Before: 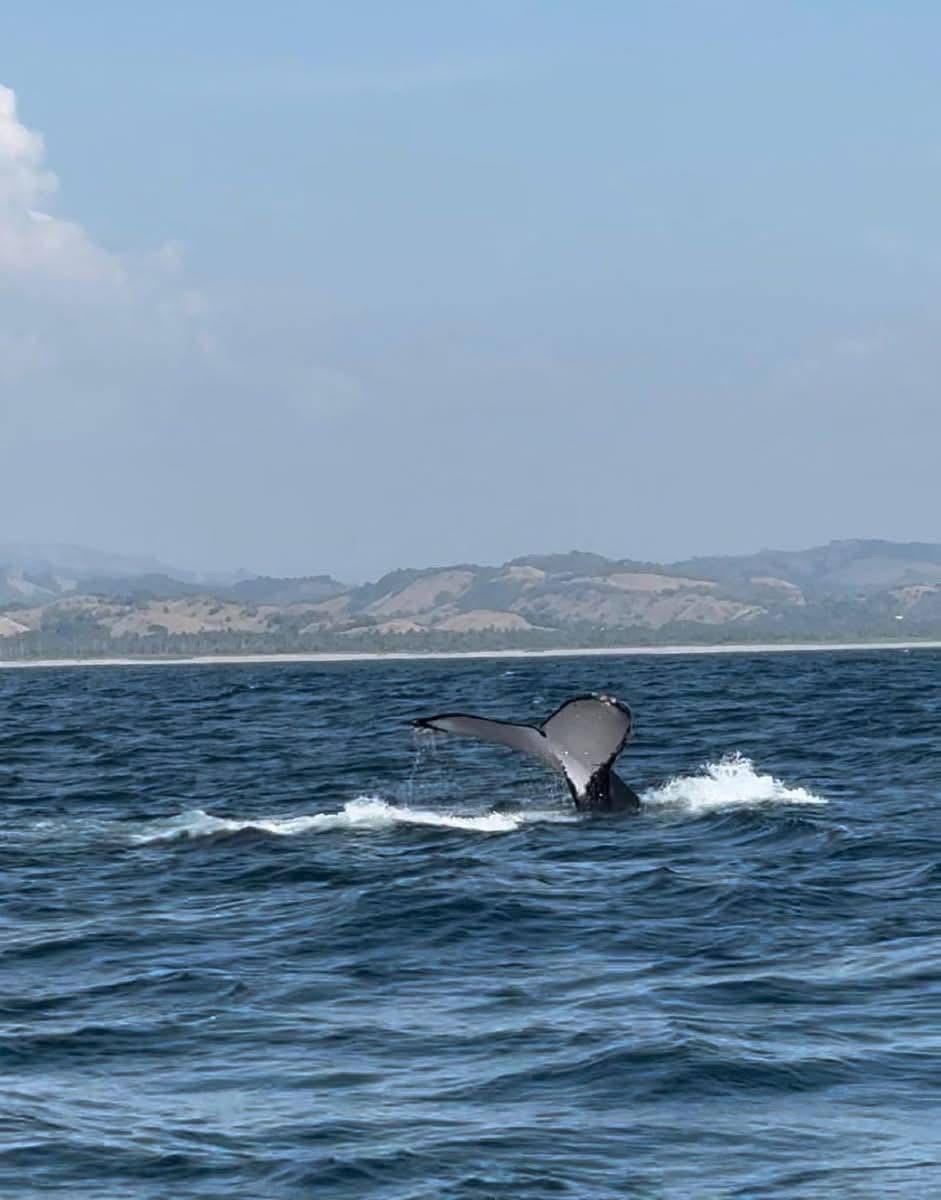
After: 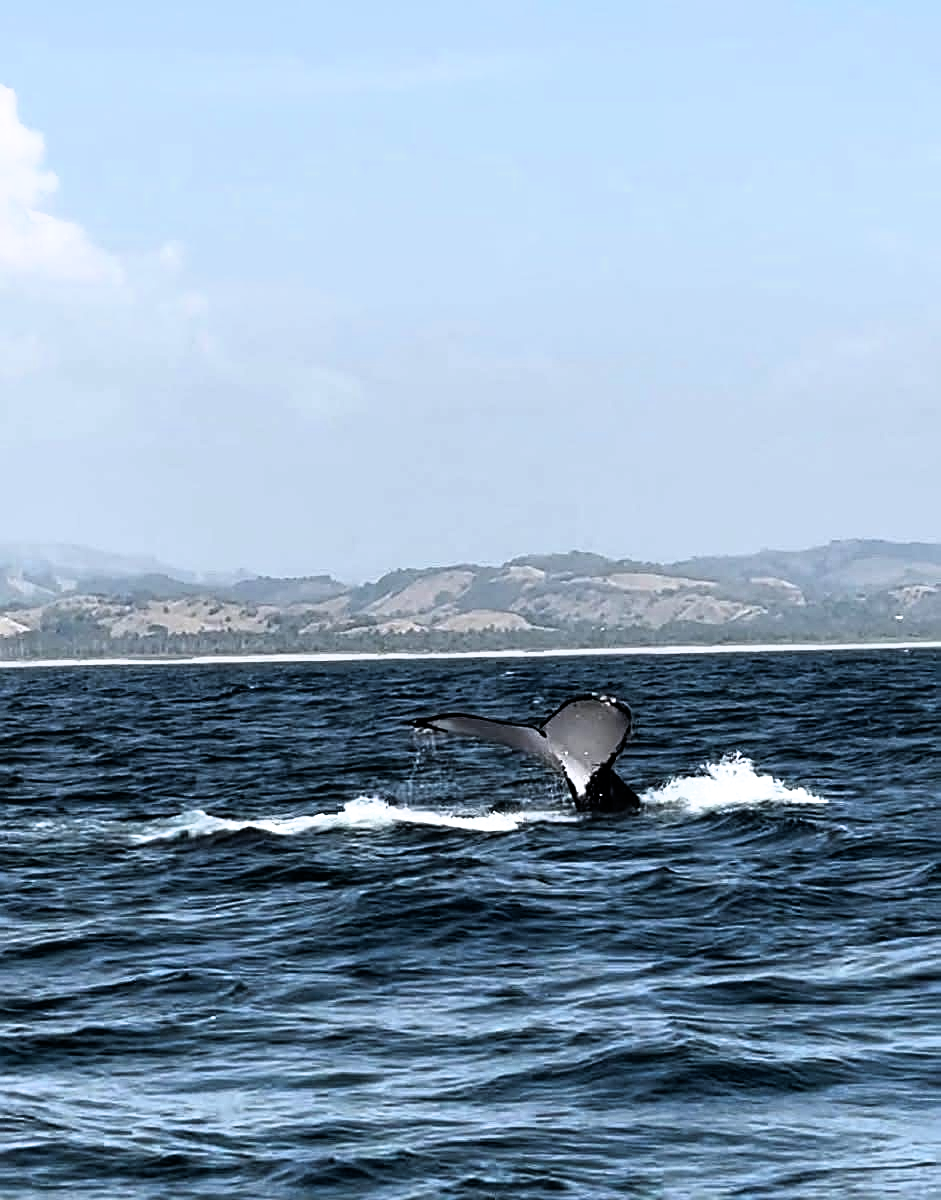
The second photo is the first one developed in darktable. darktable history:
sharpen: on, module defaults
filmic rgb: black relative exposure -8.2 EV, white relative exposure 2.23 EV, hardness 7.12, latitude 86.02%, contrast 1.702, highlights saturation mix -3.95%, shadows ↔ highlights balance -2.24%, contrast in shadows safe
